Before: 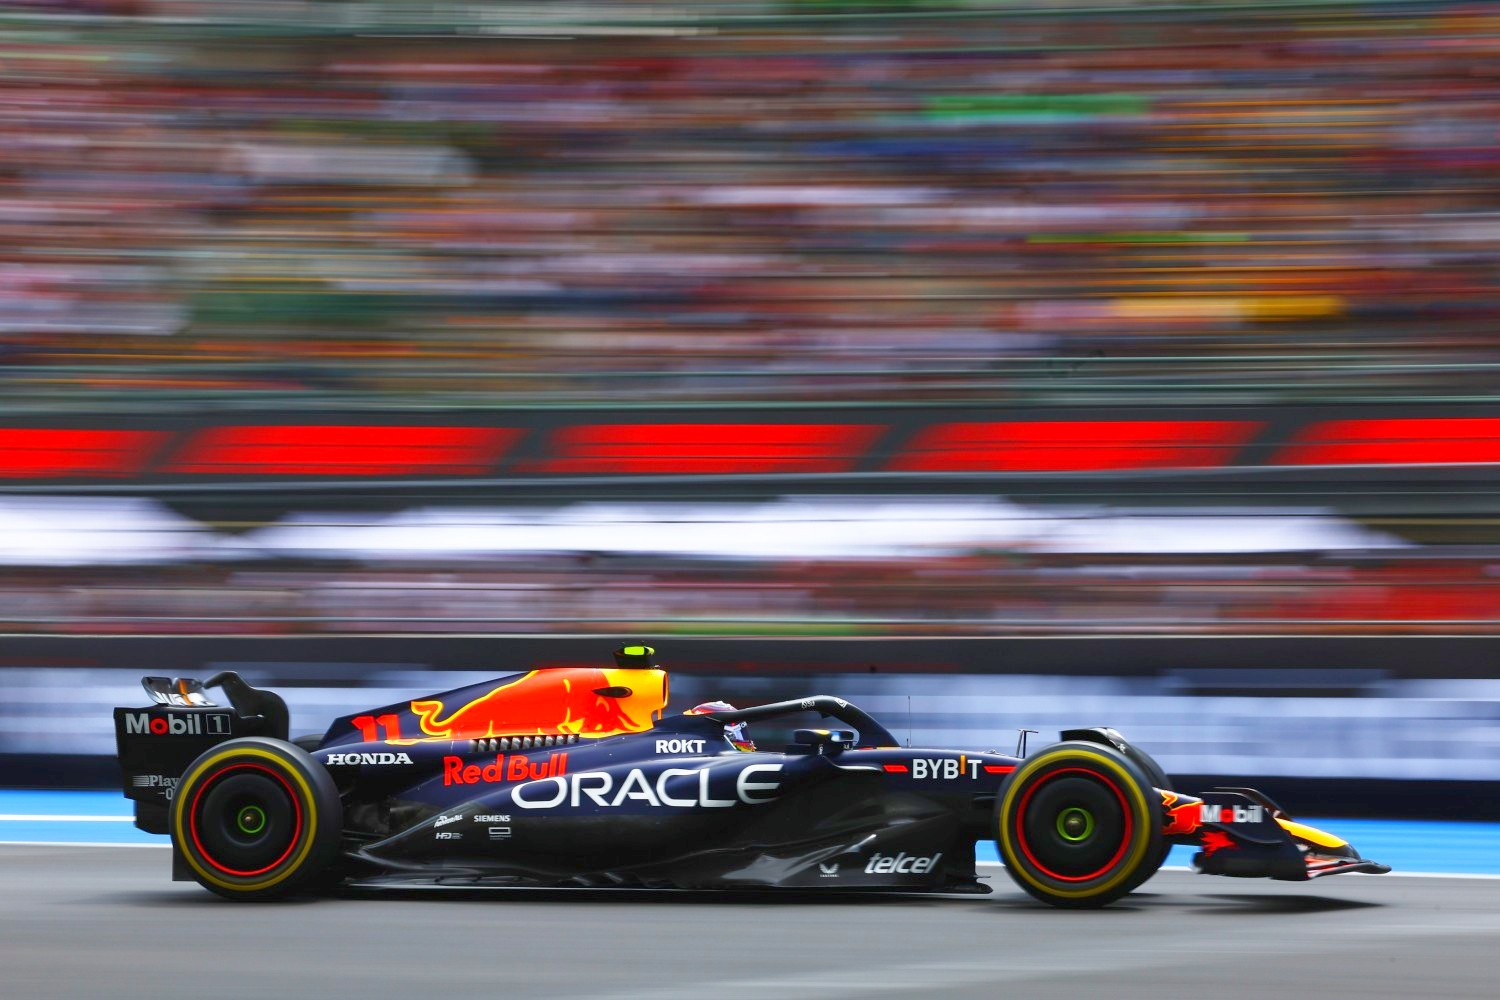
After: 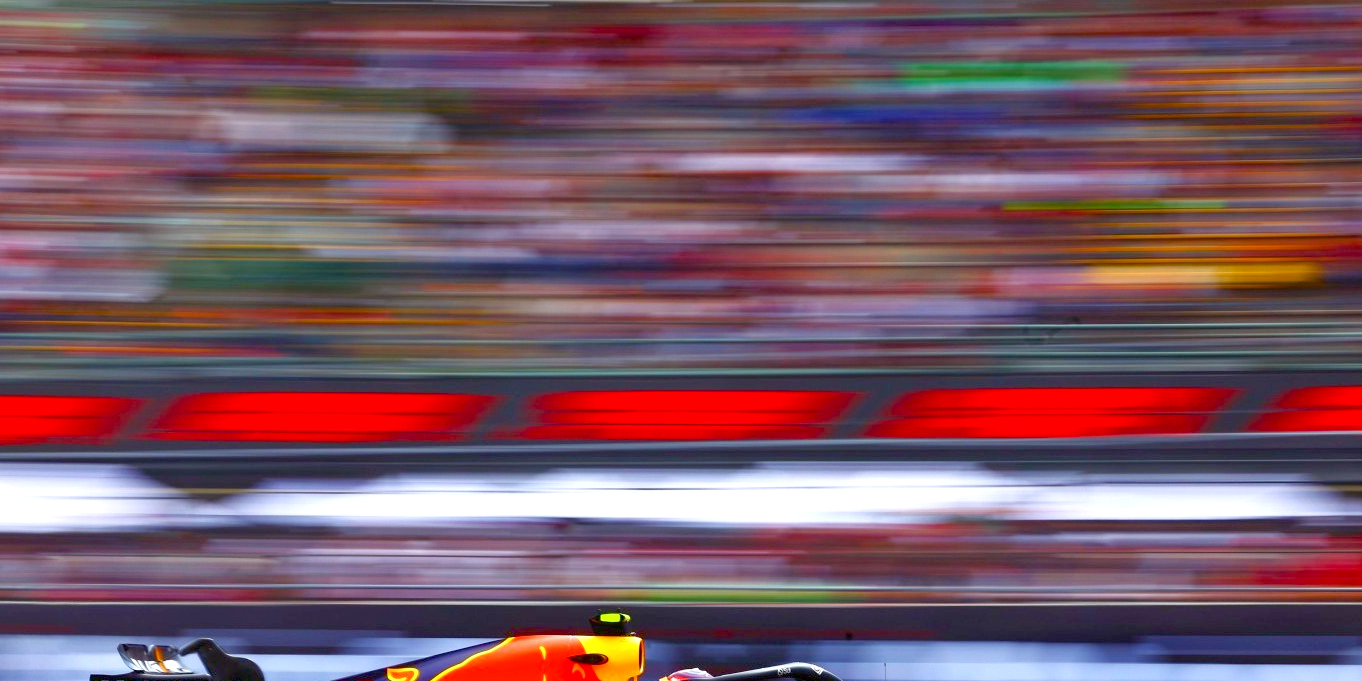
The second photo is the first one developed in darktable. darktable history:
color balance rgb: shadows lift › luminance 0.494%, shadows lift › chroma 6.769%, shadows lift › hue 297.31°, perceptual saturation grading › global saturation 15.399%, perceptual saturation grading › highlights -19.117%, perceptual saturation grading › shadows 19.585%, global vibrance 15.203%
crop: left 1.611%, top 3.353%, right 7.538%, bottom 28.492%
exposure: black level correction 0.005, exposure 0.279 EV, compensate exposure bias true, compensate highlight preservation false
